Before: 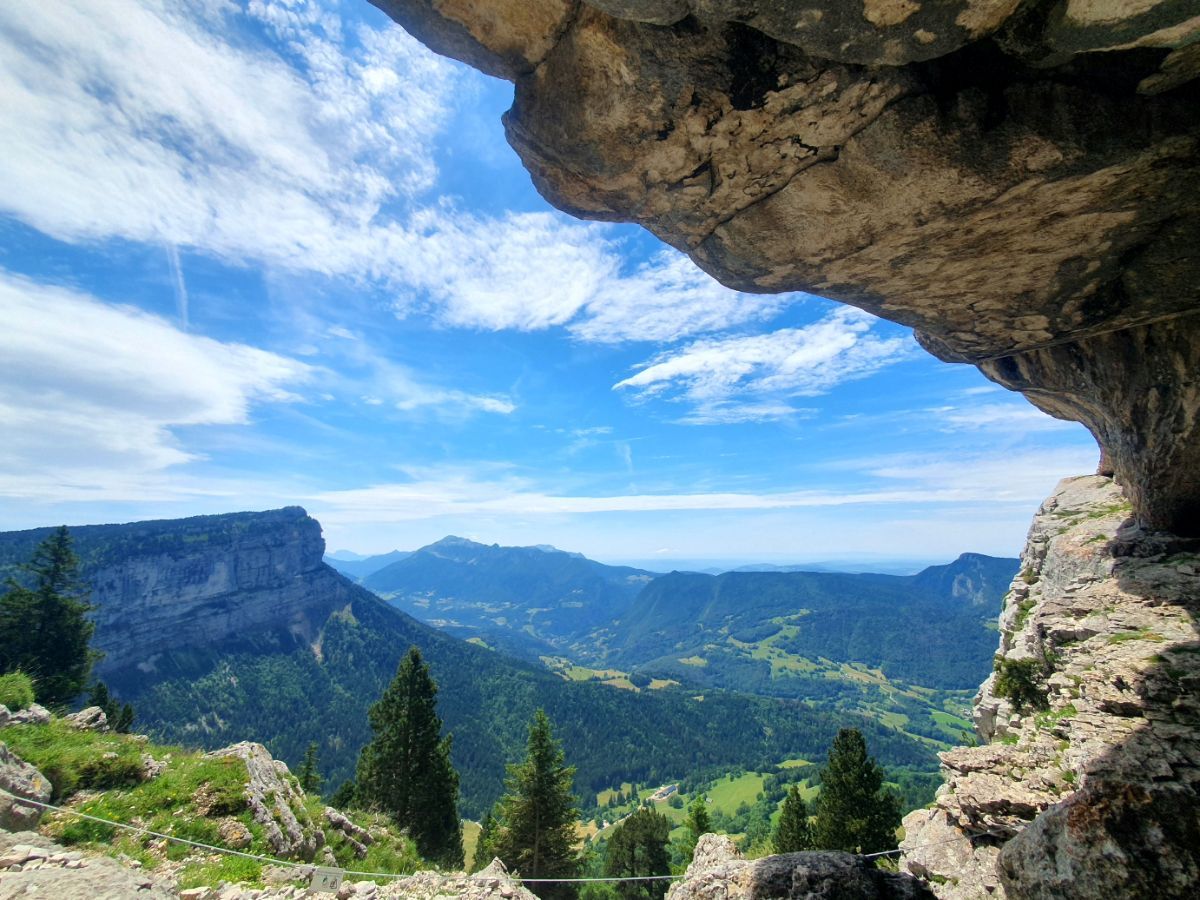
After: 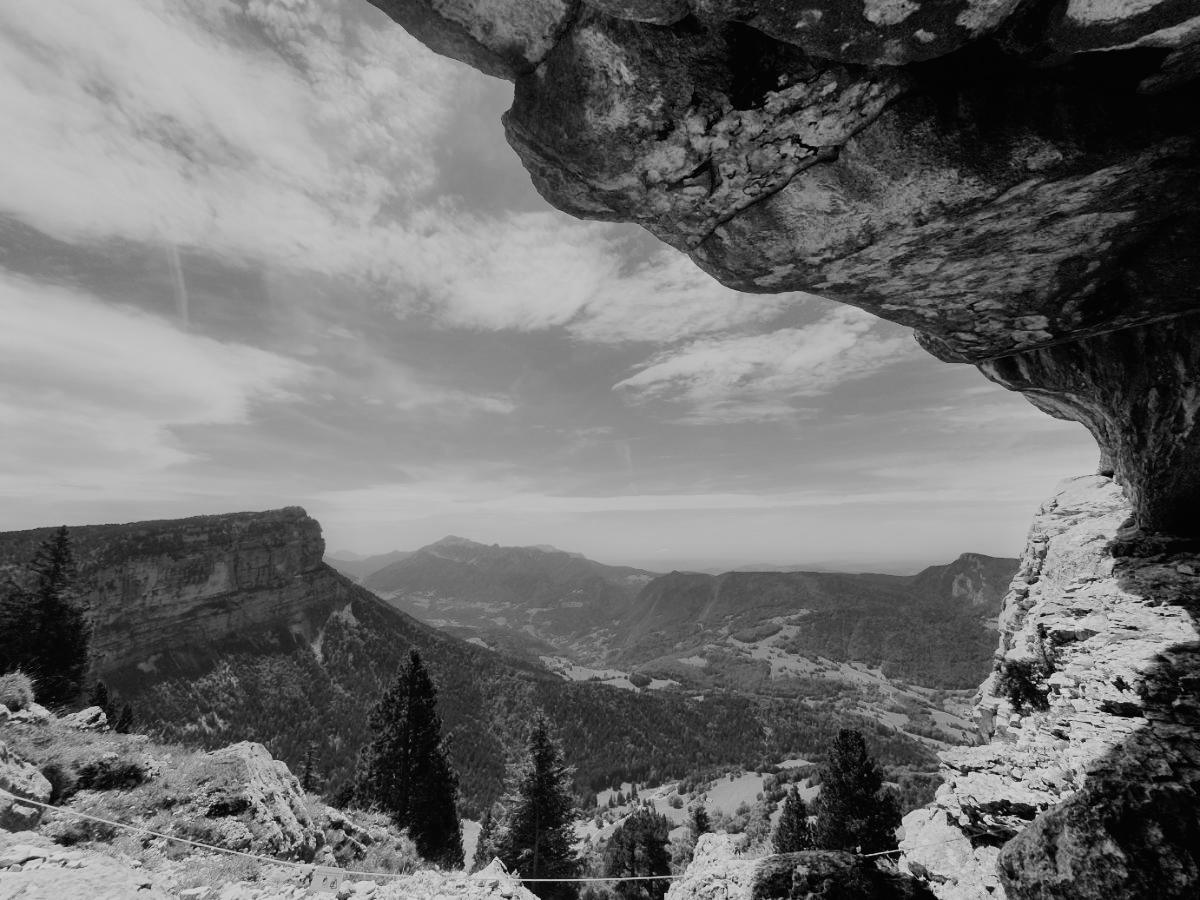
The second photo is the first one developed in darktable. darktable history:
exposure: black level correction -0.005, exposure 0.054 EV, compensate highlight preservation false
monochrome: a 26.22, b 42.67, size 0.8
filmic rgb: black relative exposure -7.32 EV, white relative exposure 5.09 EV, hardness 3.2
tone curve: curves: ch0 [(0, 0) (0.003, 0.008) (0.011, 0.011) (0.025, 0.018) (0.044, 0.028) (0.069, 0.039) (0.1, 0.056) (0.136, 0.081) (0.177, 0.118) (0.224, 0.164) (0.277, 0.223) (0.335, 0.3) (0.399, 0.399) (0.468, 0.51) (0.543, 0.618) (0.623, 0.71) (0.709, 0.79) (0.801, 0.865) (0.898, 0.93) (1, 1)], preserve colors none
